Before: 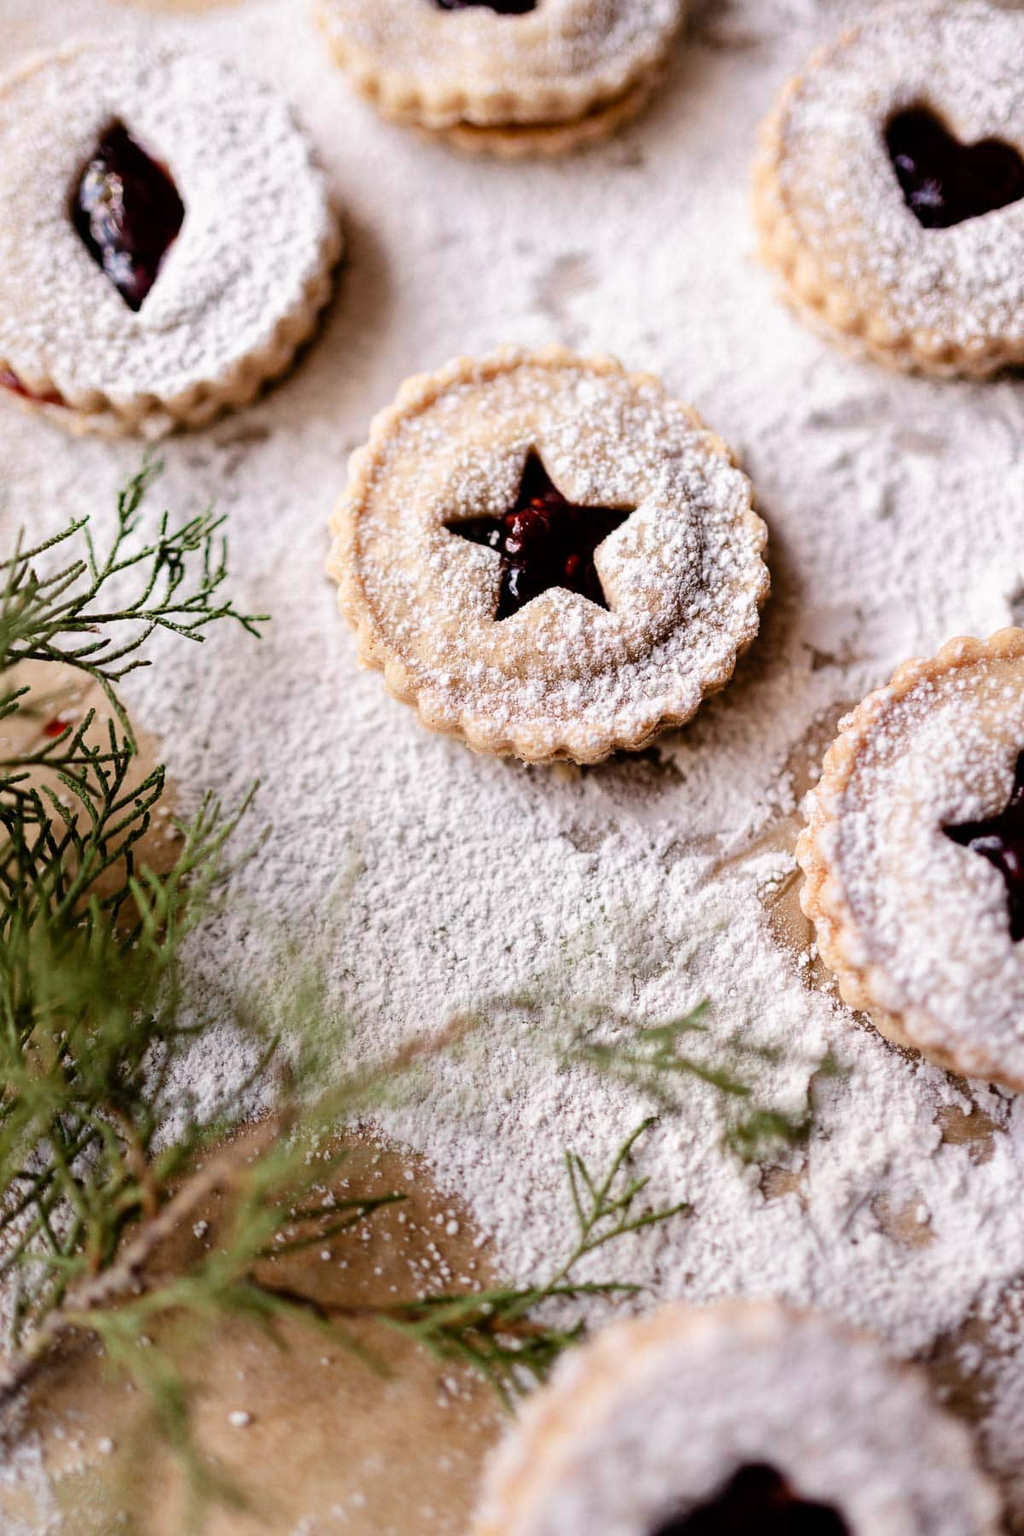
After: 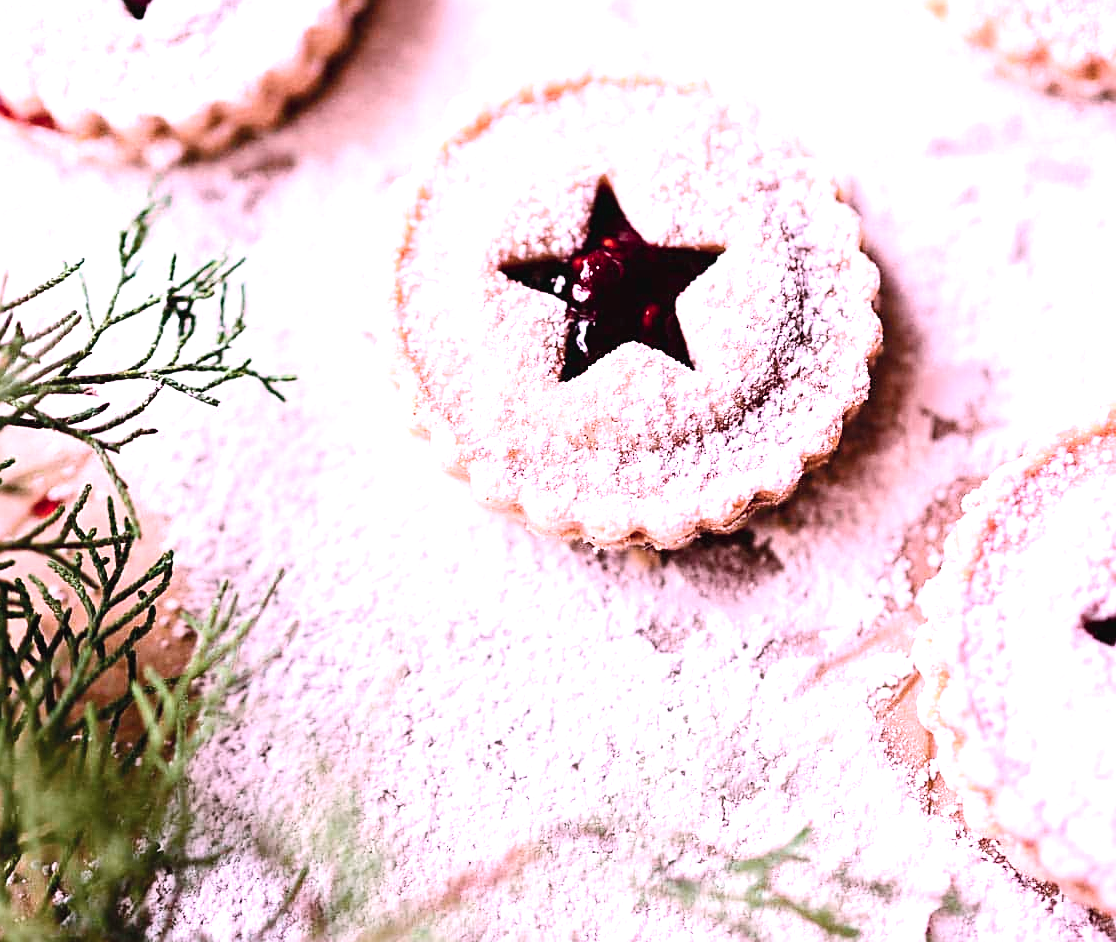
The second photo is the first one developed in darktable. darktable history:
exposure: black level correction 0, exposure 1.1 EV, compensate exposure bias true, compensate highlight preservation false
color balance rgb: perceptual saturation grading › global saturation 10%, global vibrance 10%
color contrast: blue-yellow contrast 0.7
tone curve: curves: ch0 [(0, 0.023) (0.217, 0.19) (0.754, 0.801) (1, 0.977)]; ch1 [(0, 0) (0.392, 0.398) (0.5, 0.5) (0.521, 0.528) (0.56, 0.577) (1, 1)]; ch2 [(0, 0) (0.5, 0.5) (0.579, 0.561) (0.65, 0.657) (1, 1)], color space Lab, independent channels, preserve colors none
tone equalizer: on, module defaults
white balance: red 1.042, blue 1.17
sharpen: on, module defaults
crop: left 1.744%, top 19.225%, right 5.069%, bottom 28.357%
